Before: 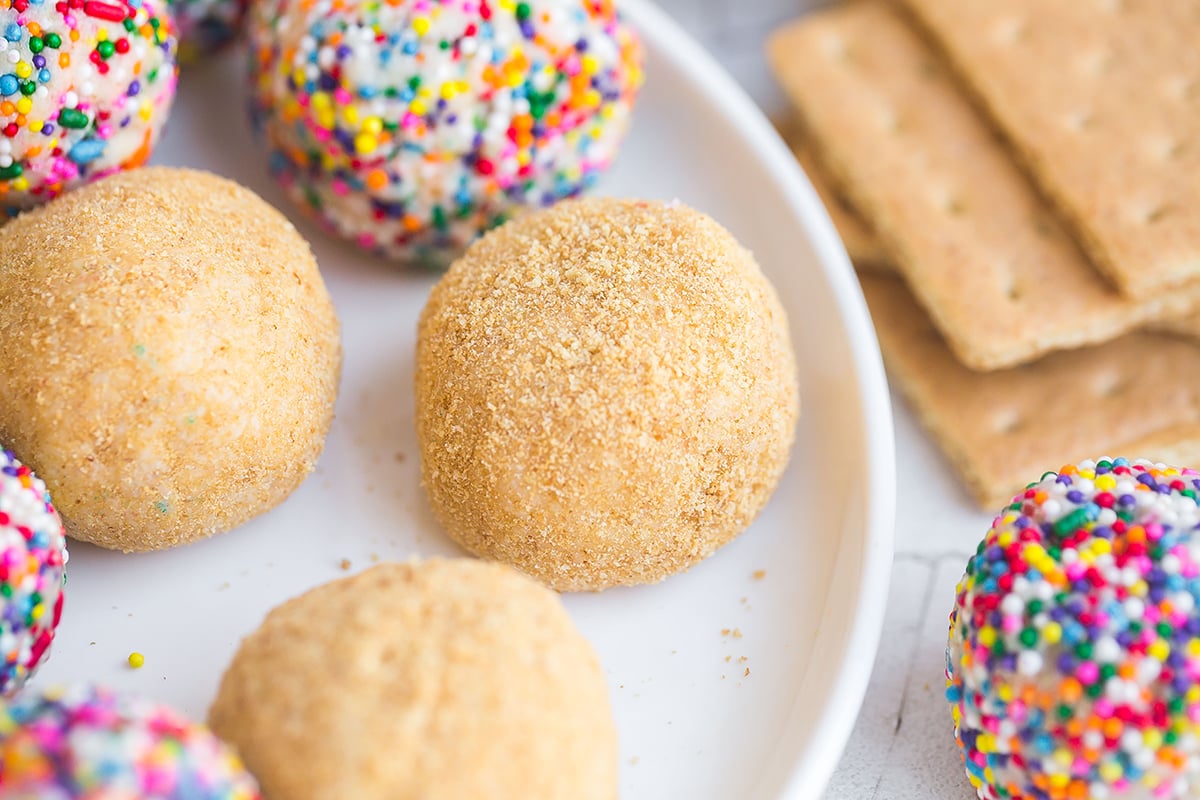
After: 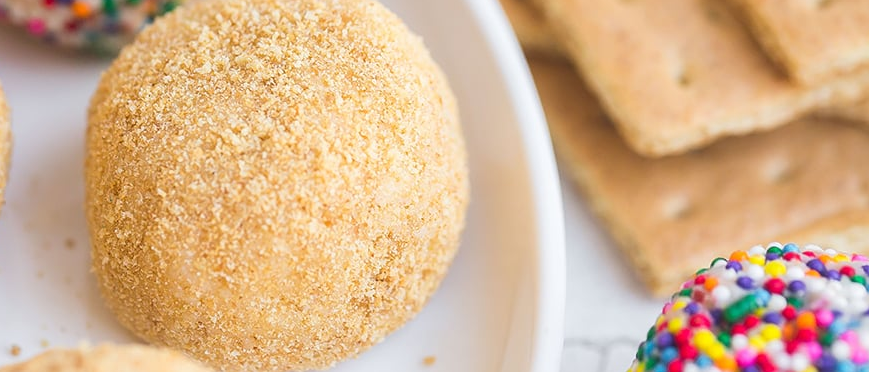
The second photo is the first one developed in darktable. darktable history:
crop and rotate: left 27.563%, top 26.919%, bottom 26.483%
